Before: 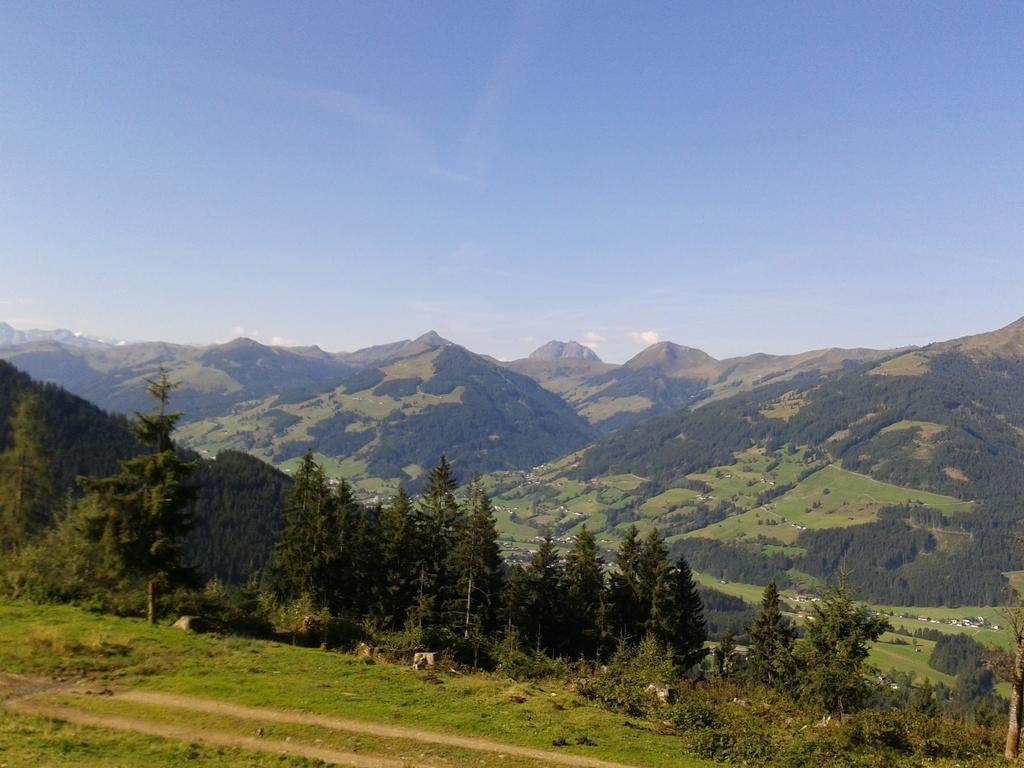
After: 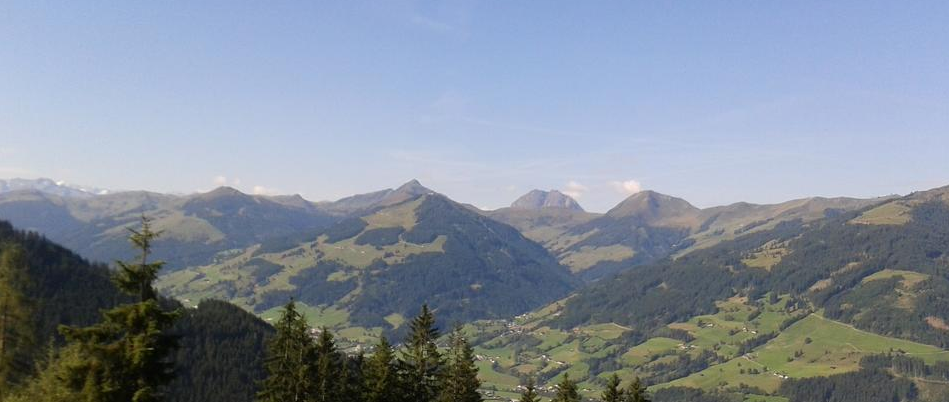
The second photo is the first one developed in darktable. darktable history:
crop: left 1.819%, top 19.664%, right 5.459%, bottom 27.977%
